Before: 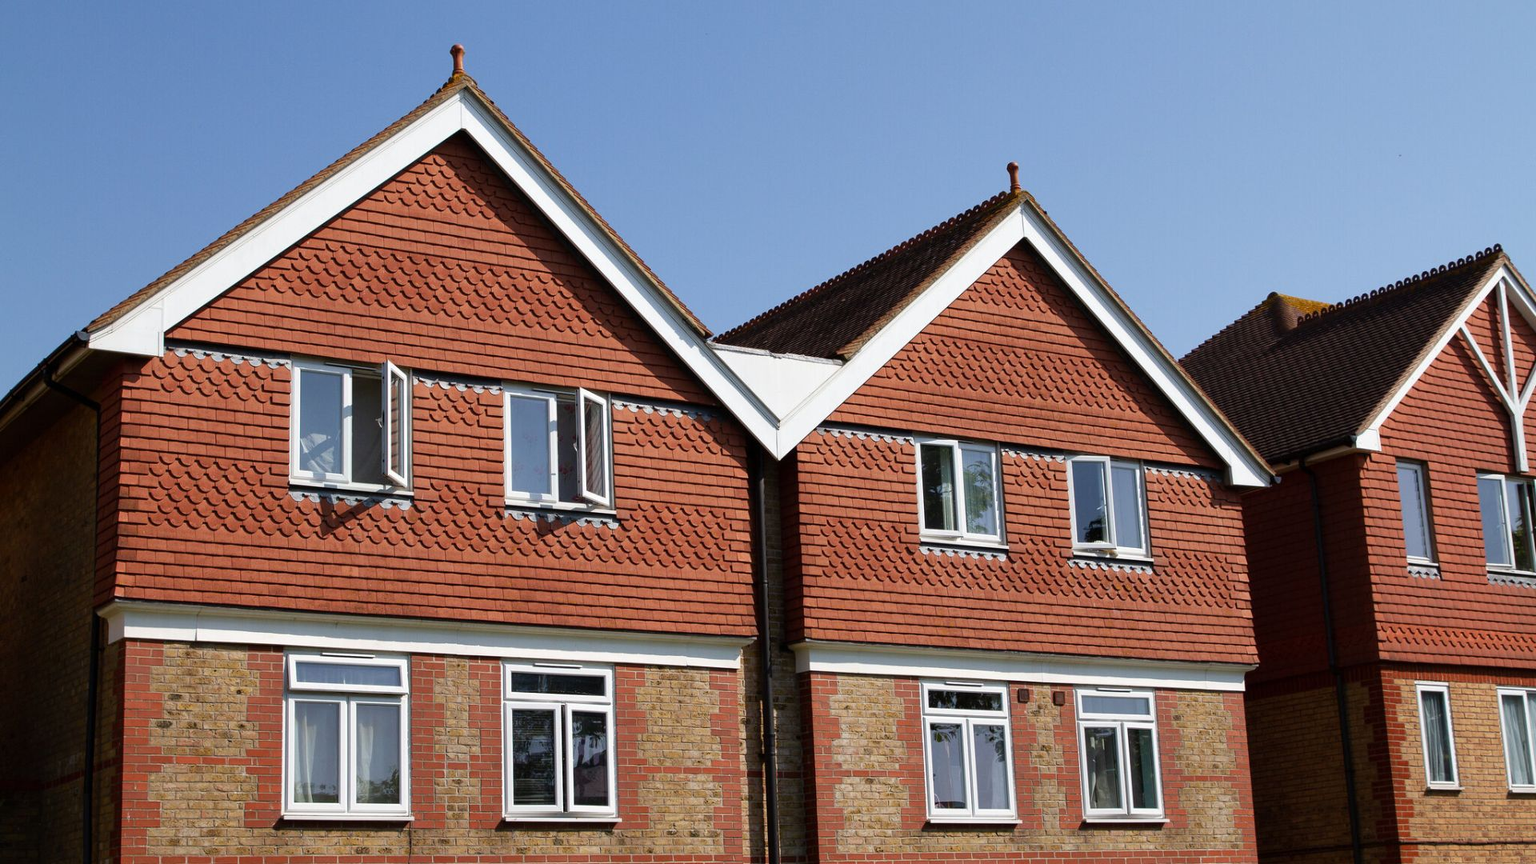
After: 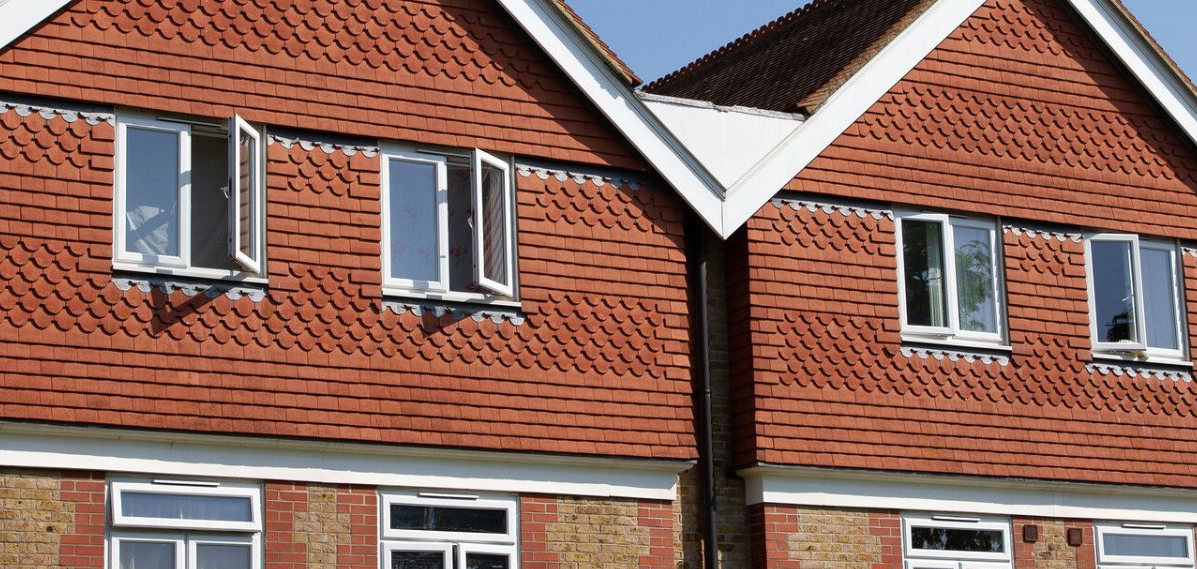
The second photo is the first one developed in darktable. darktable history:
crop: left 13.018%, top 31.201%, right 24.612%, bottom 16.049%
